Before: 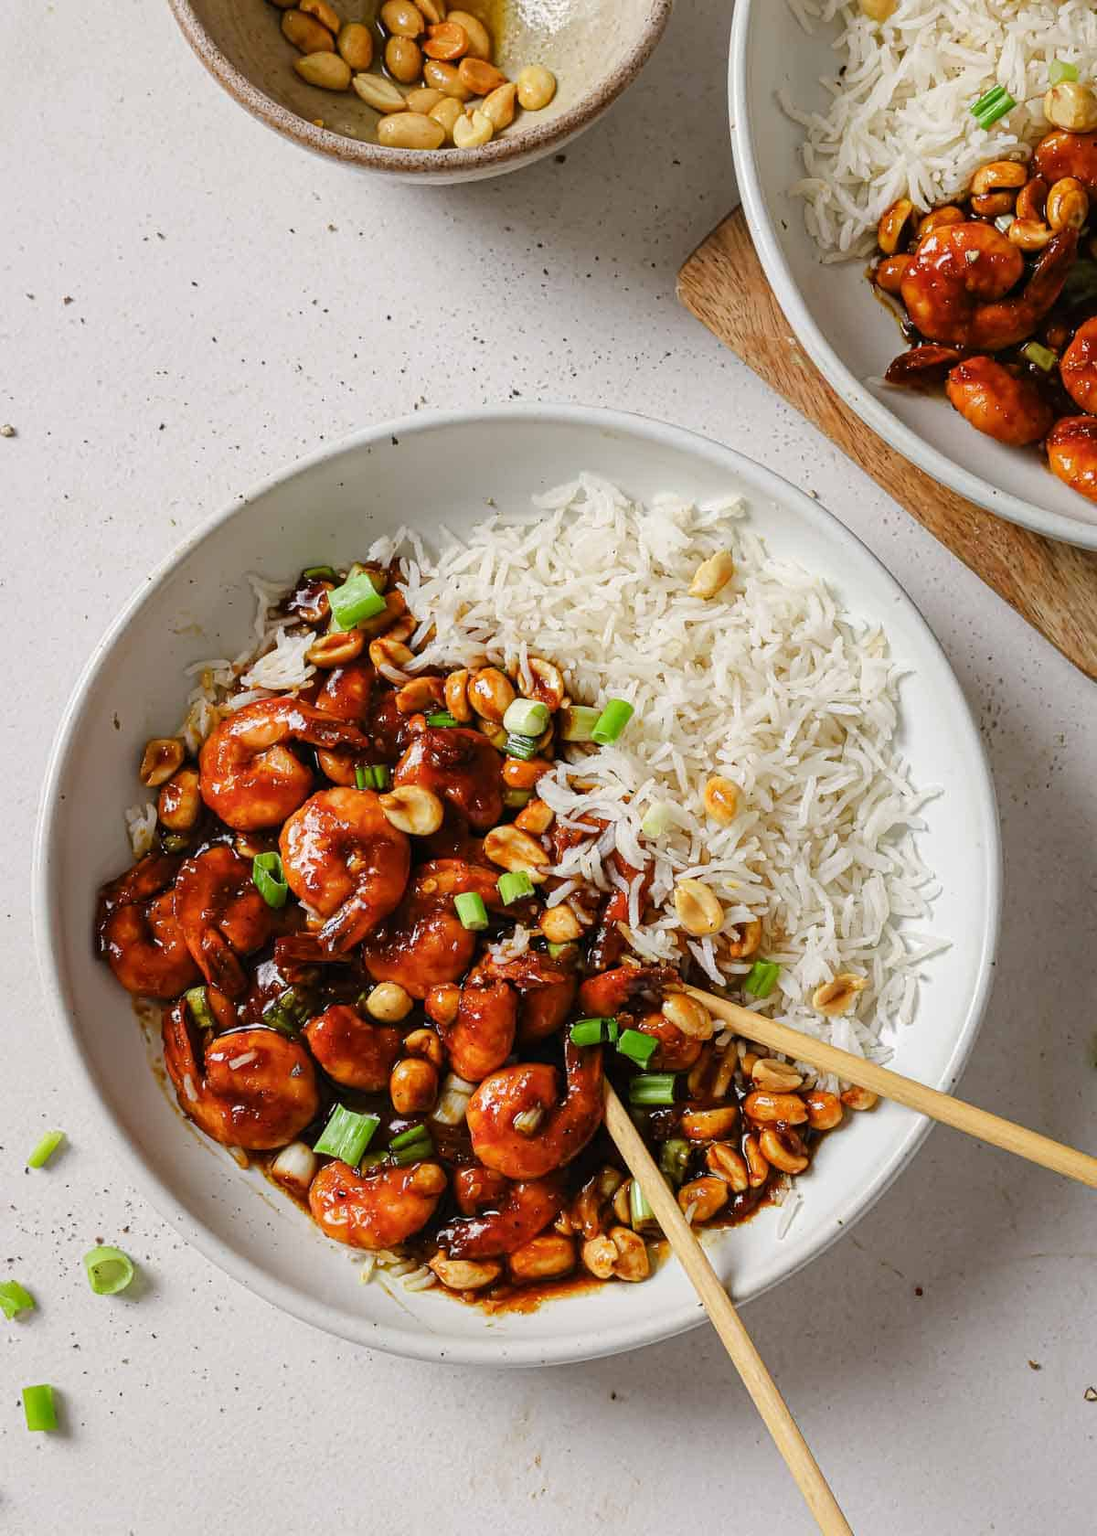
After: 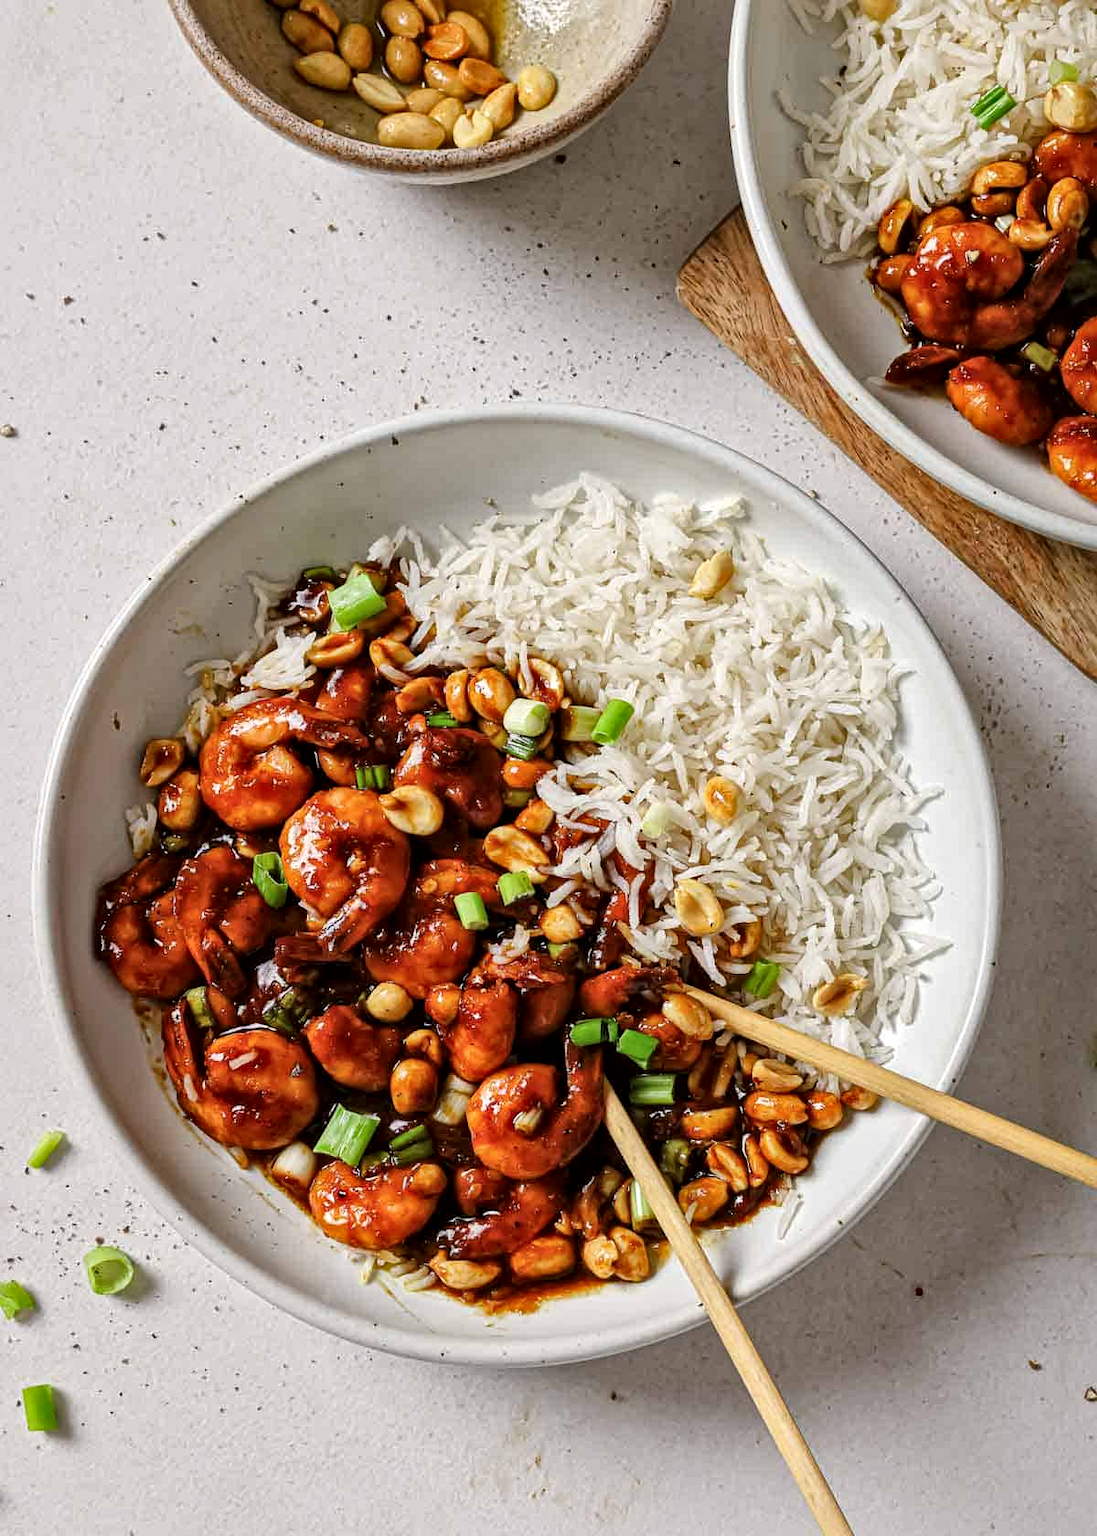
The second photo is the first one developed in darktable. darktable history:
local contrast: mode bilateral grid, contrast 20, coarseness 19, detail 163%, midtone range 0.2
